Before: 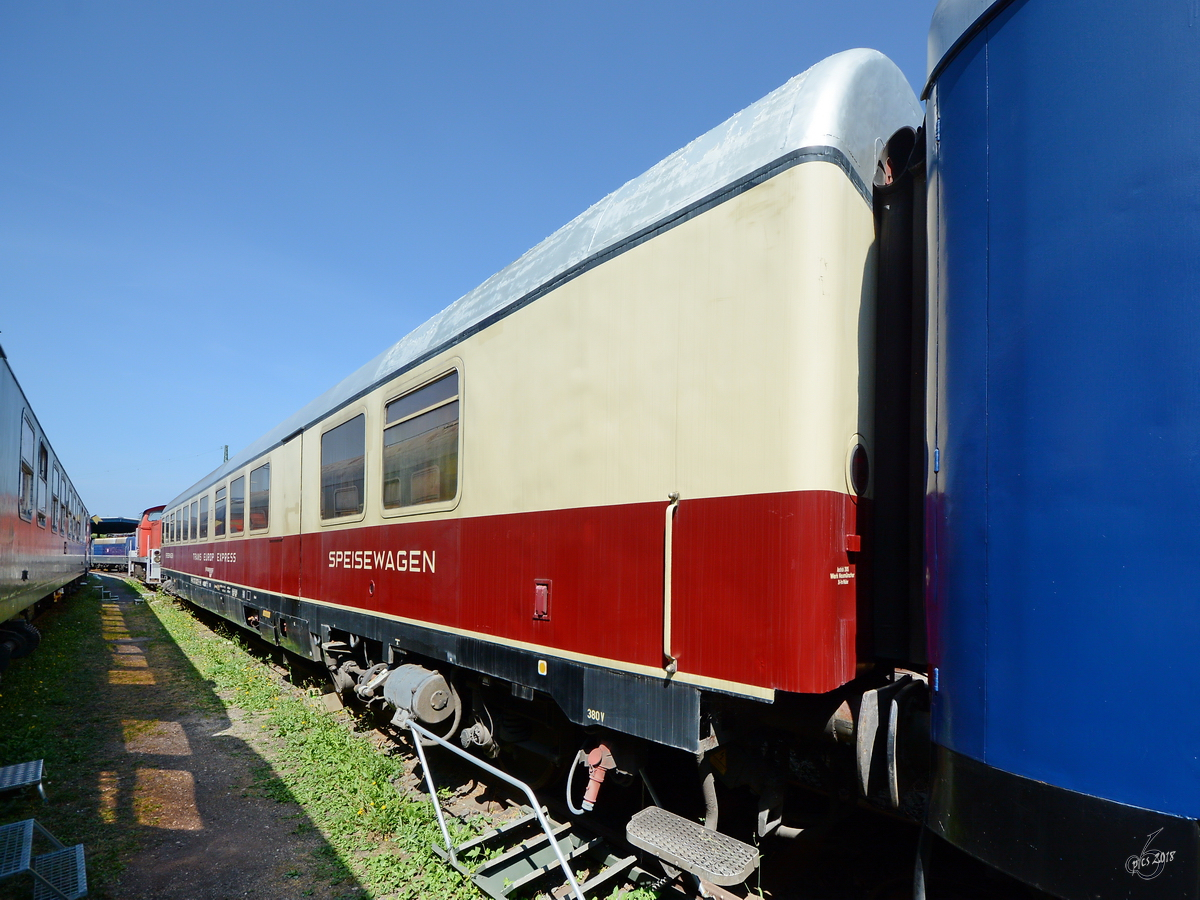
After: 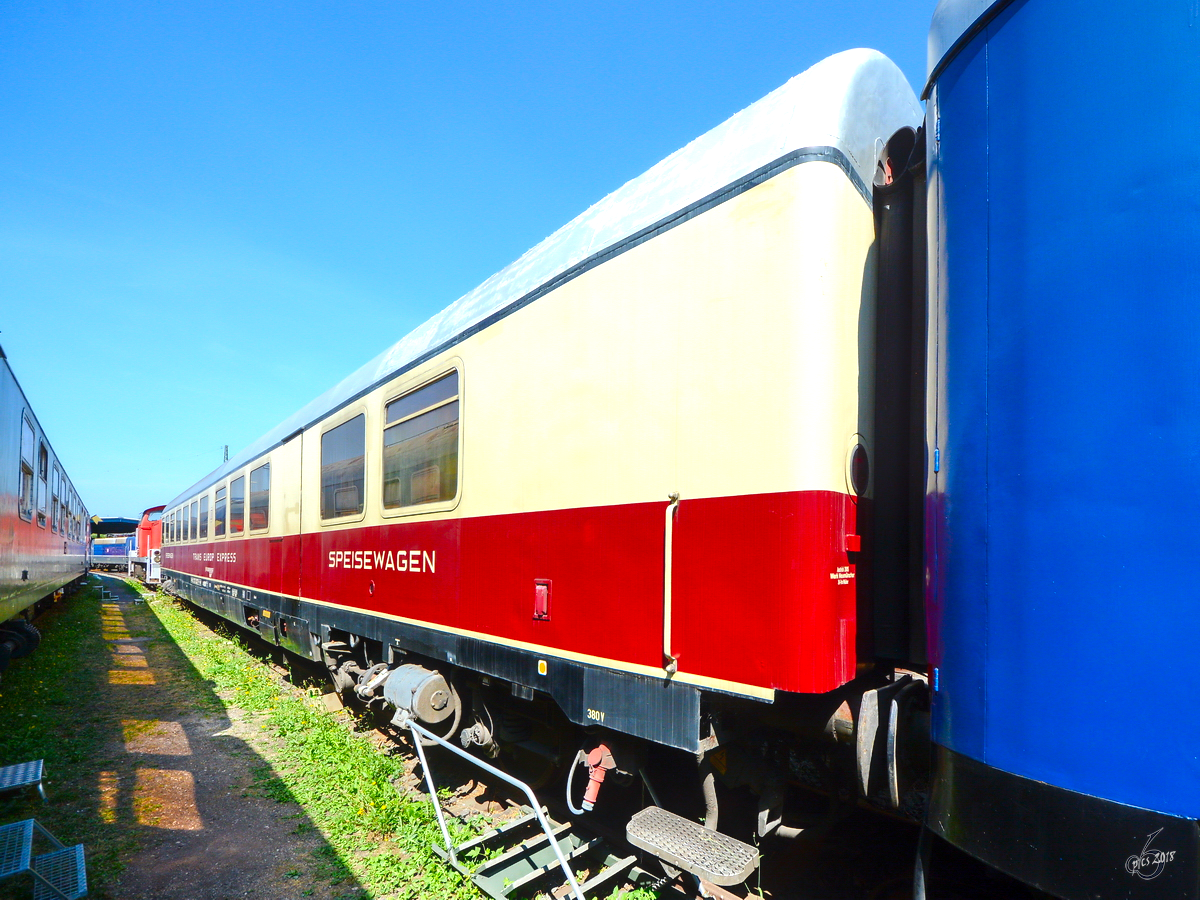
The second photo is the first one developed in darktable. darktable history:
color correction: highlights b* 0.064, saturation 1.34
exposure: black level correction 0, exposure 0.69 EV, compensate highlight preservation false
local contrast: on, module defaults
contrast equalizer: y [[0.5, 0.542, 0.583, 0.625, 0.667, 0.708], [0.5 ×6], [0.5 ×6], [0, 0.033, 0.067, 0.1, 0.133, 0.167], [0, 0.05, 0.1, 0.15, 0.2, 0.25]], mix -0.315
